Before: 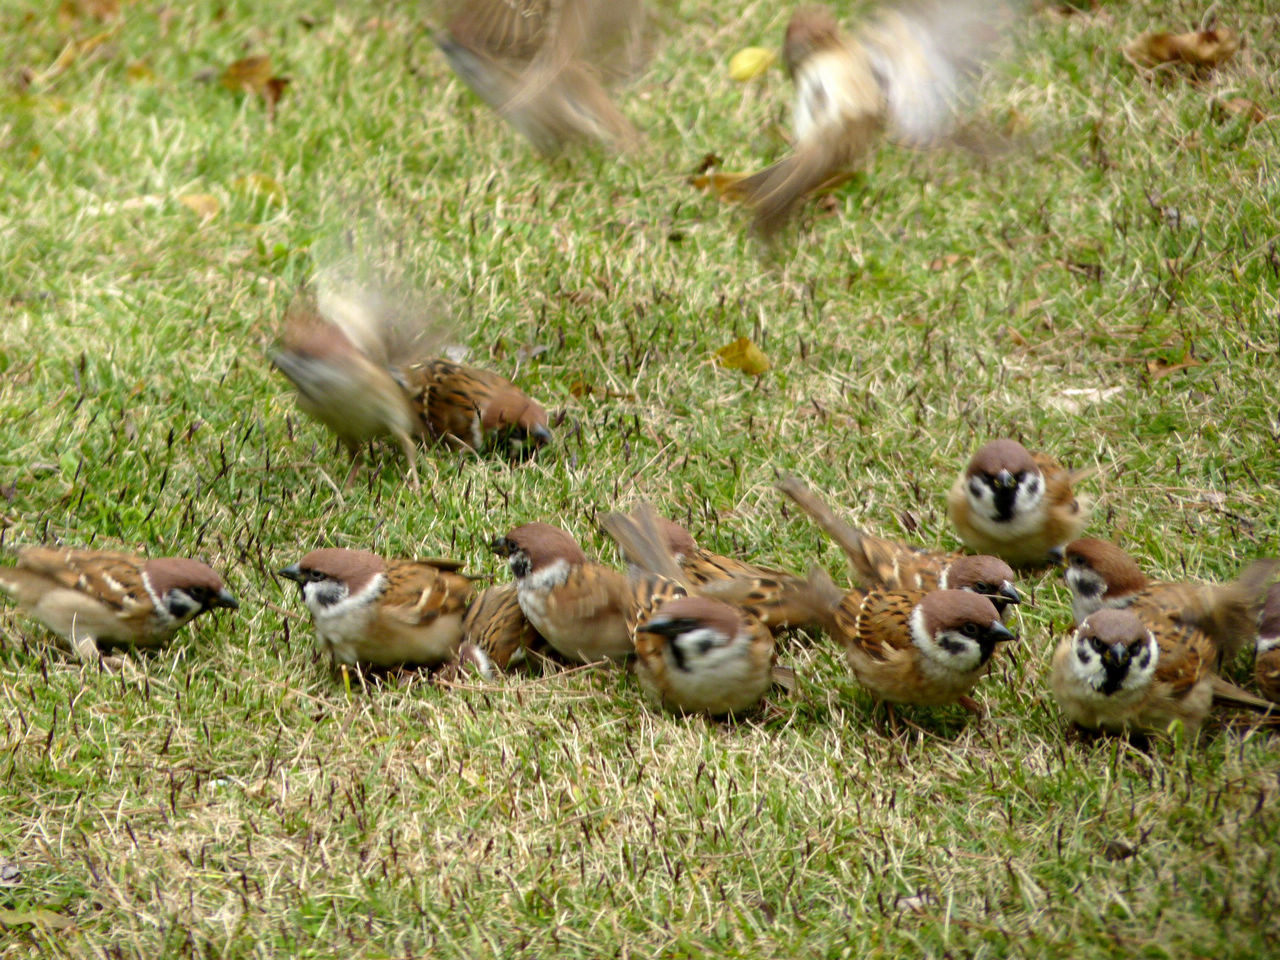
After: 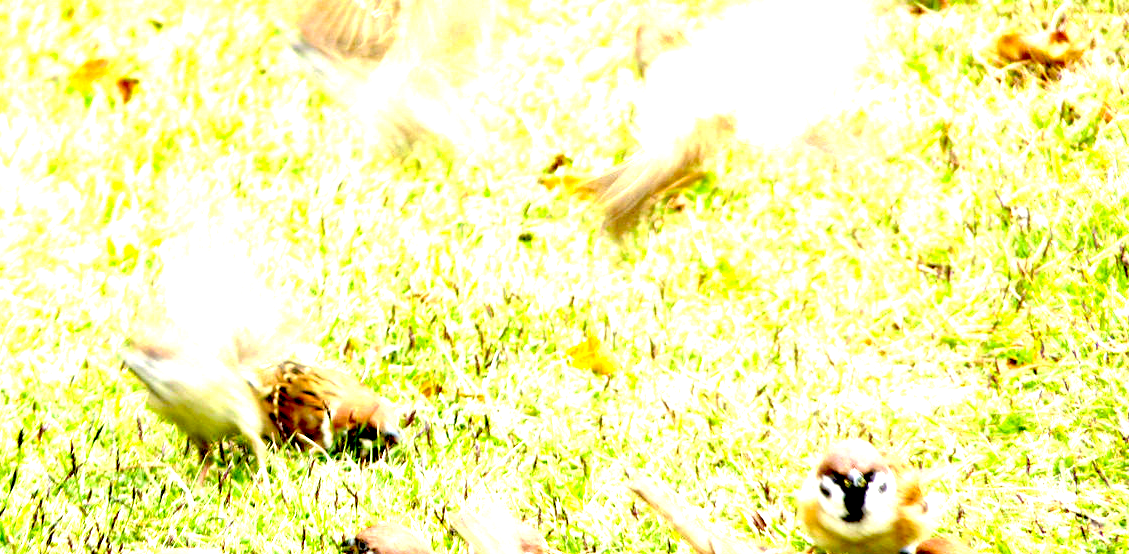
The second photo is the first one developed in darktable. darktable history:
crop and rotate: left 11.746%, bottom 42.276%
exposure: black level correction 0.015, exposure 1.763 EV, compensate exposure bias true, compensate highlight preservation false
